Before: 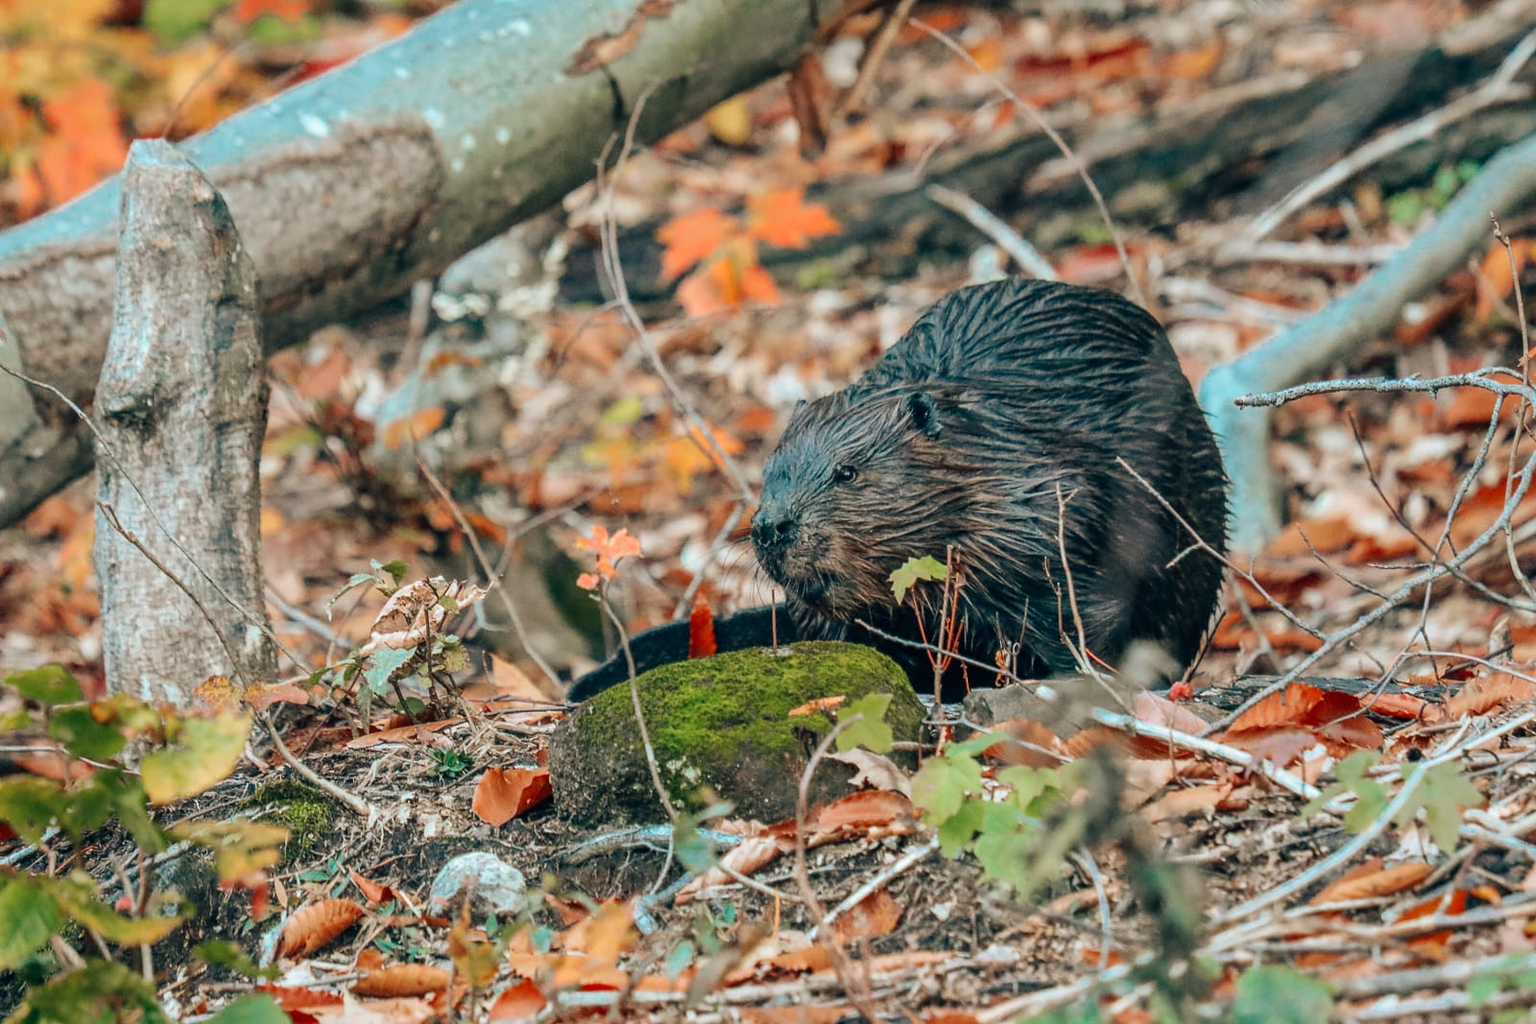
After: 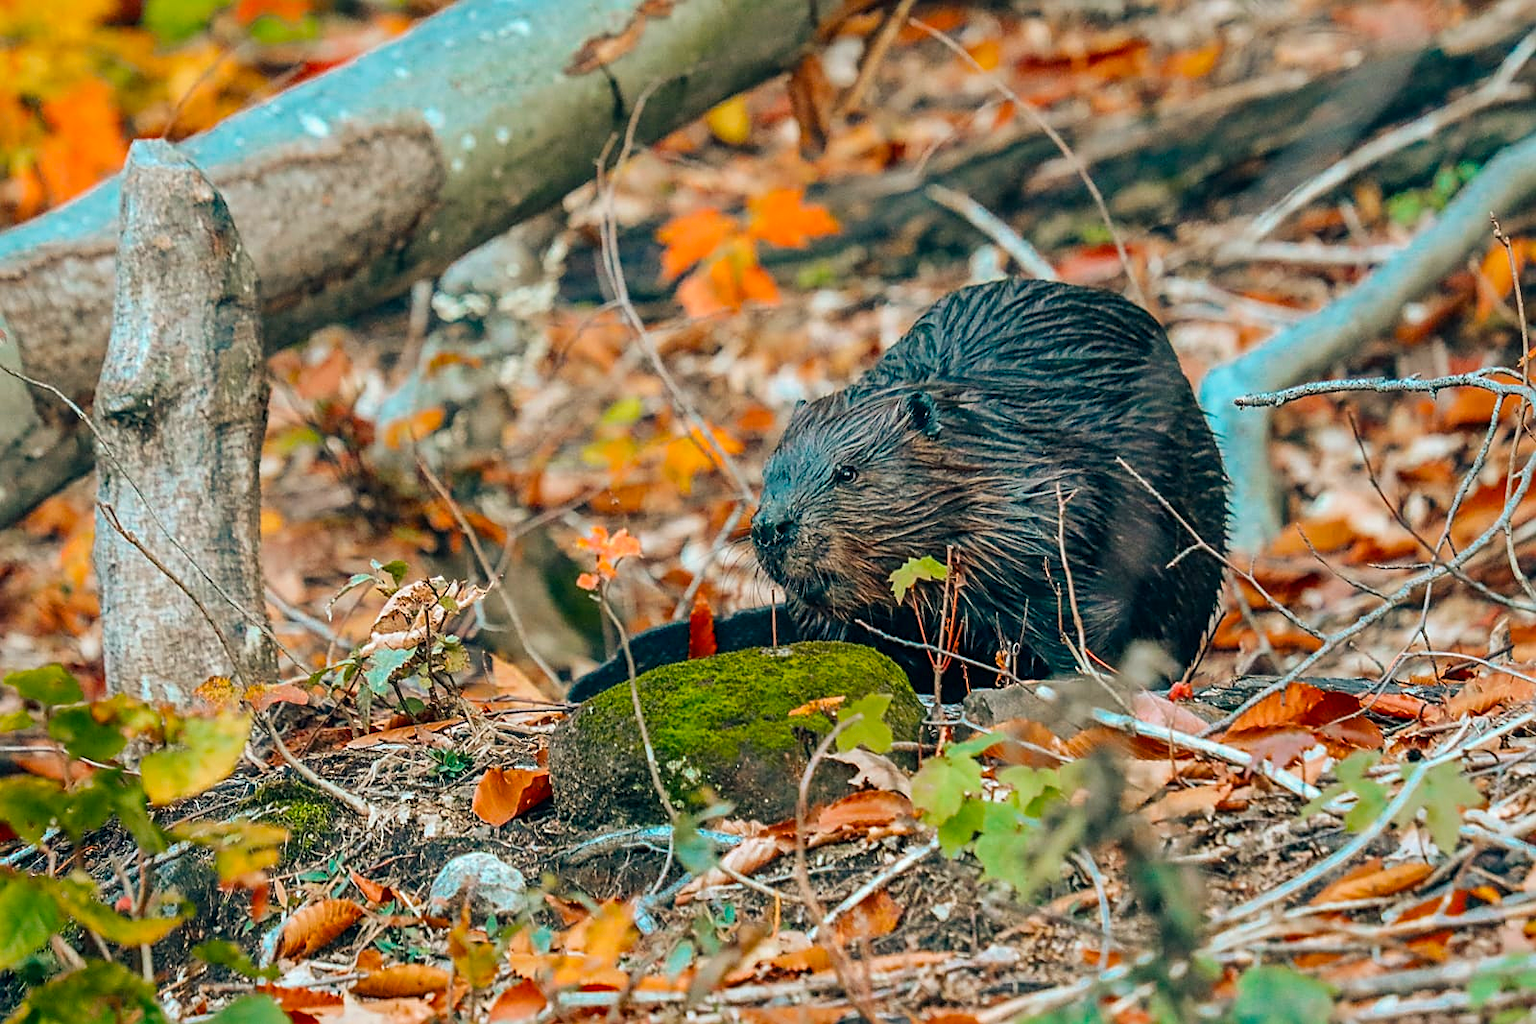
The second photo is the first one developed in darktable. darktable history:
color balance rgb: linear chroma grading › global chroma 10%, perceptual saturation grading › global saturation 30%, global vibrance 10%
sharpen: on, module defaults
